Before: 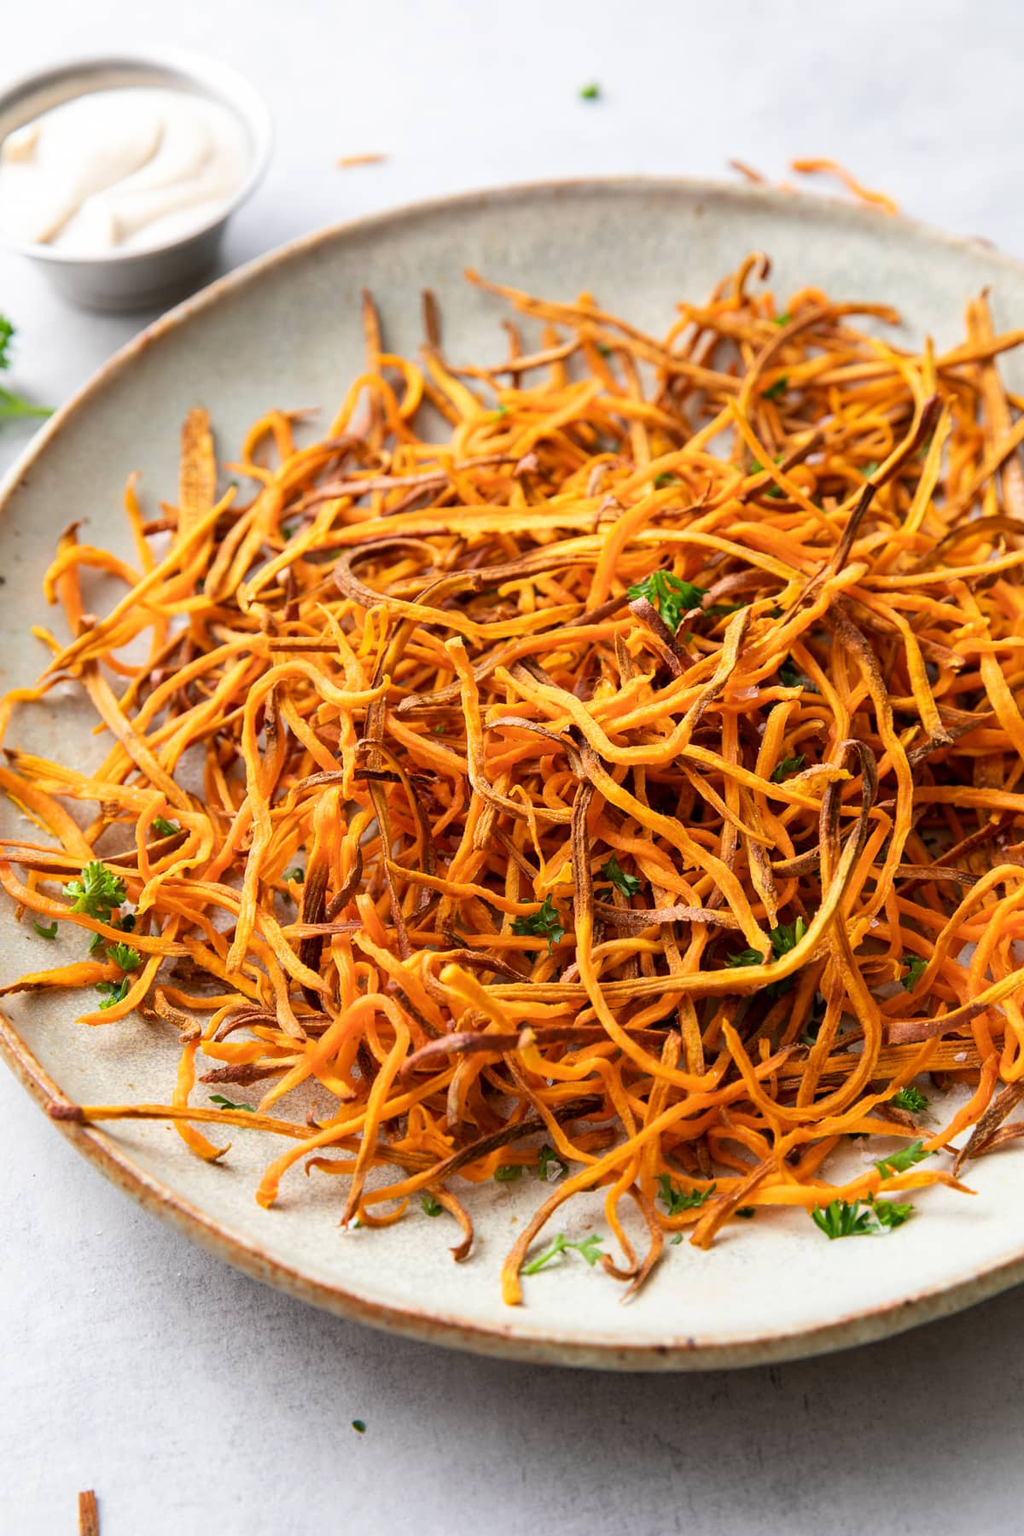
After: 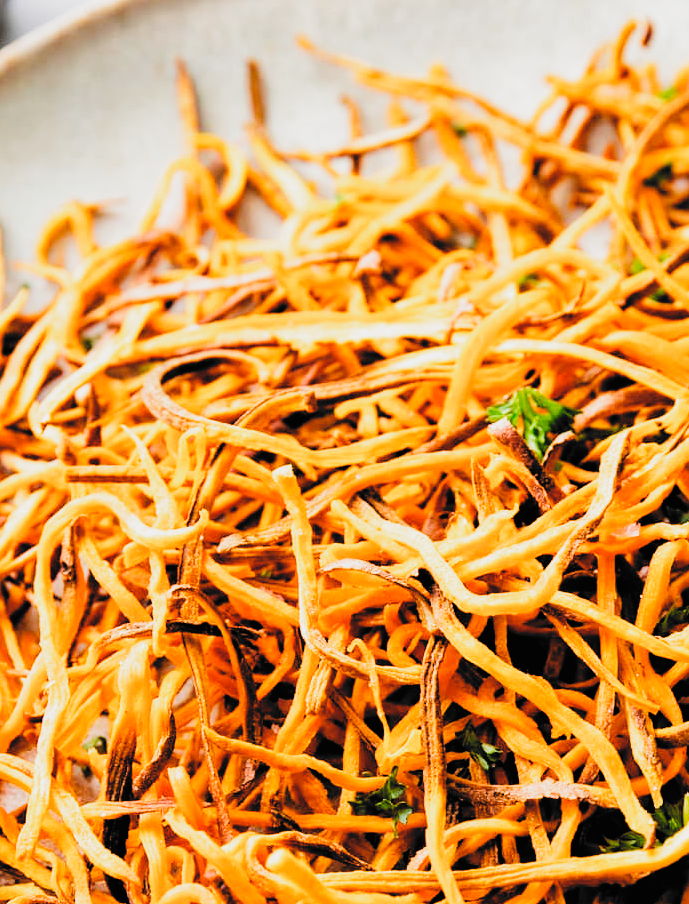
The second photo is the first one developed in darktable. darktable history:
contrast brightness saturation: contrast 0.143, brightness 0.22
color balance rgb: perceptual saturation grading › global saturation 0.803%, perceptual brilliance grading › mid-tones 9.153%, perceptual brilliance grading › shadows 15.235%
crop: left 20.794%, top 15.658%, right 21.724%, bottom 34.111%
filmic rgb: black relative exposure -5.08 EV, white relative exposure 3.98 EV, threshold 3.05 EV, hardness 2.9, contrast 1.408, highlights saturation mix -30.33%, add noise in highlights 0.001, preserve chrominance no, color science v3 (2019), use custom middle-gray values true, contrast in highlights soft, enable highlight reconstruction true
